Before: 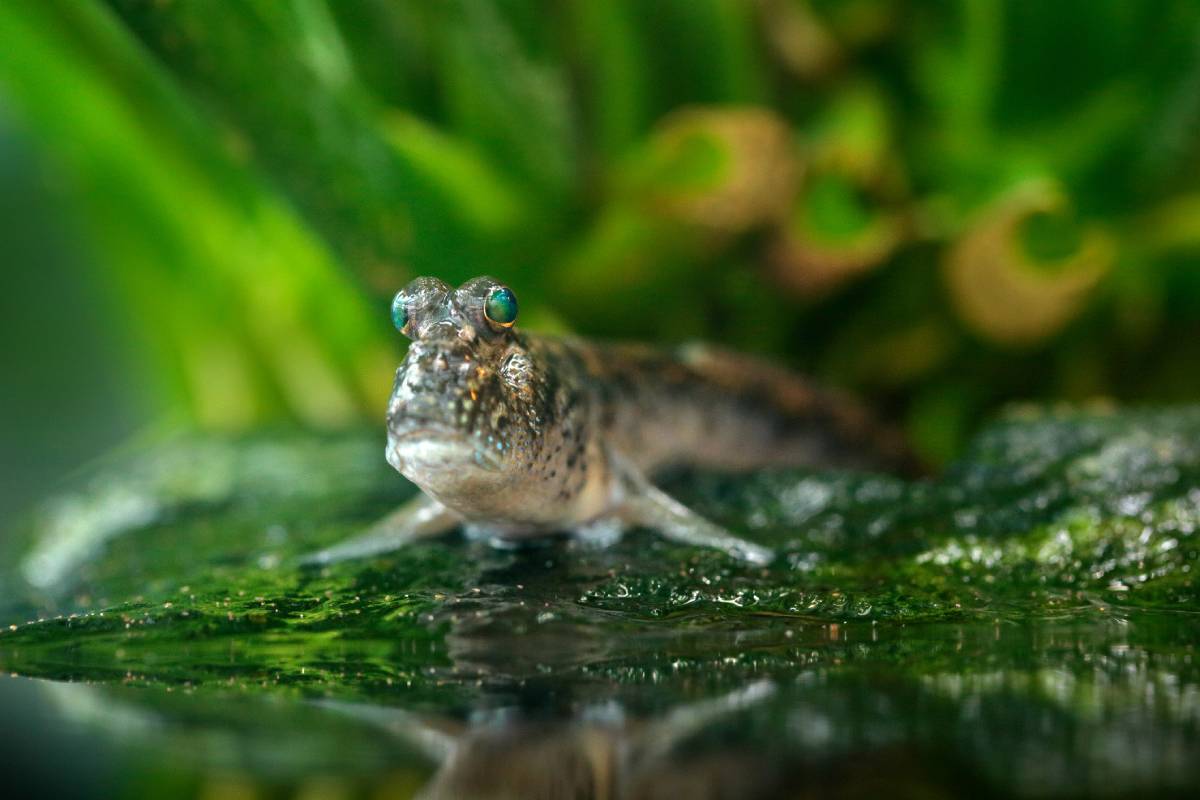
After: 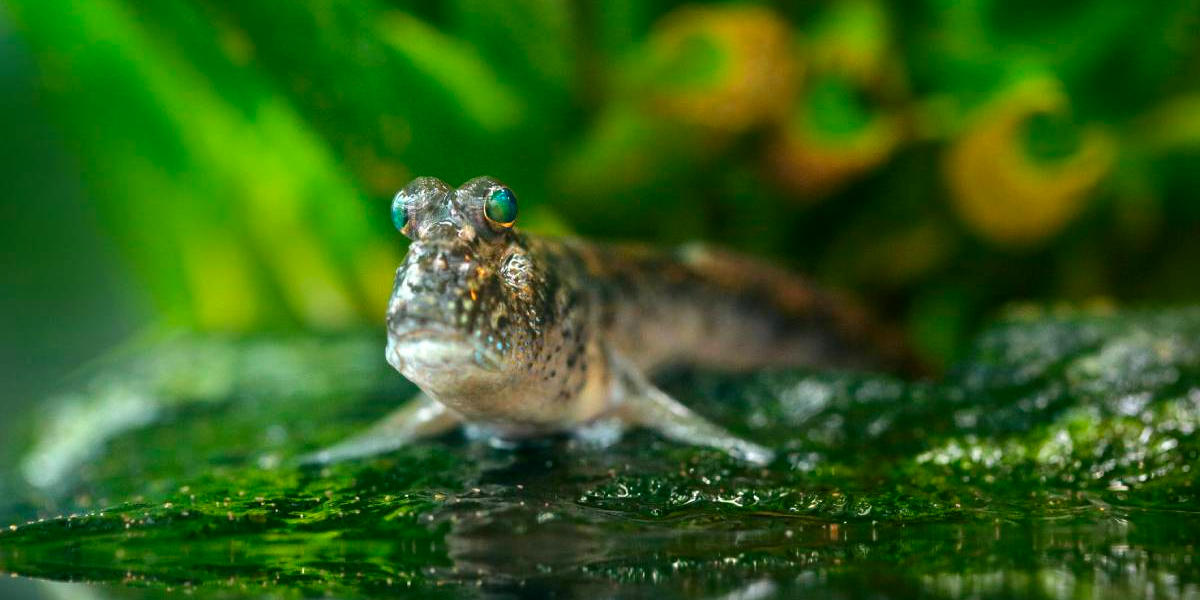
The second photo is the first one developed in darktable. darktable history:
crop and rotate: top 12.5%, bottom 12.5%
exposure: compensate highlight preservation false
contrast brightness saturation: contrast 0.09, saturation 0.28
